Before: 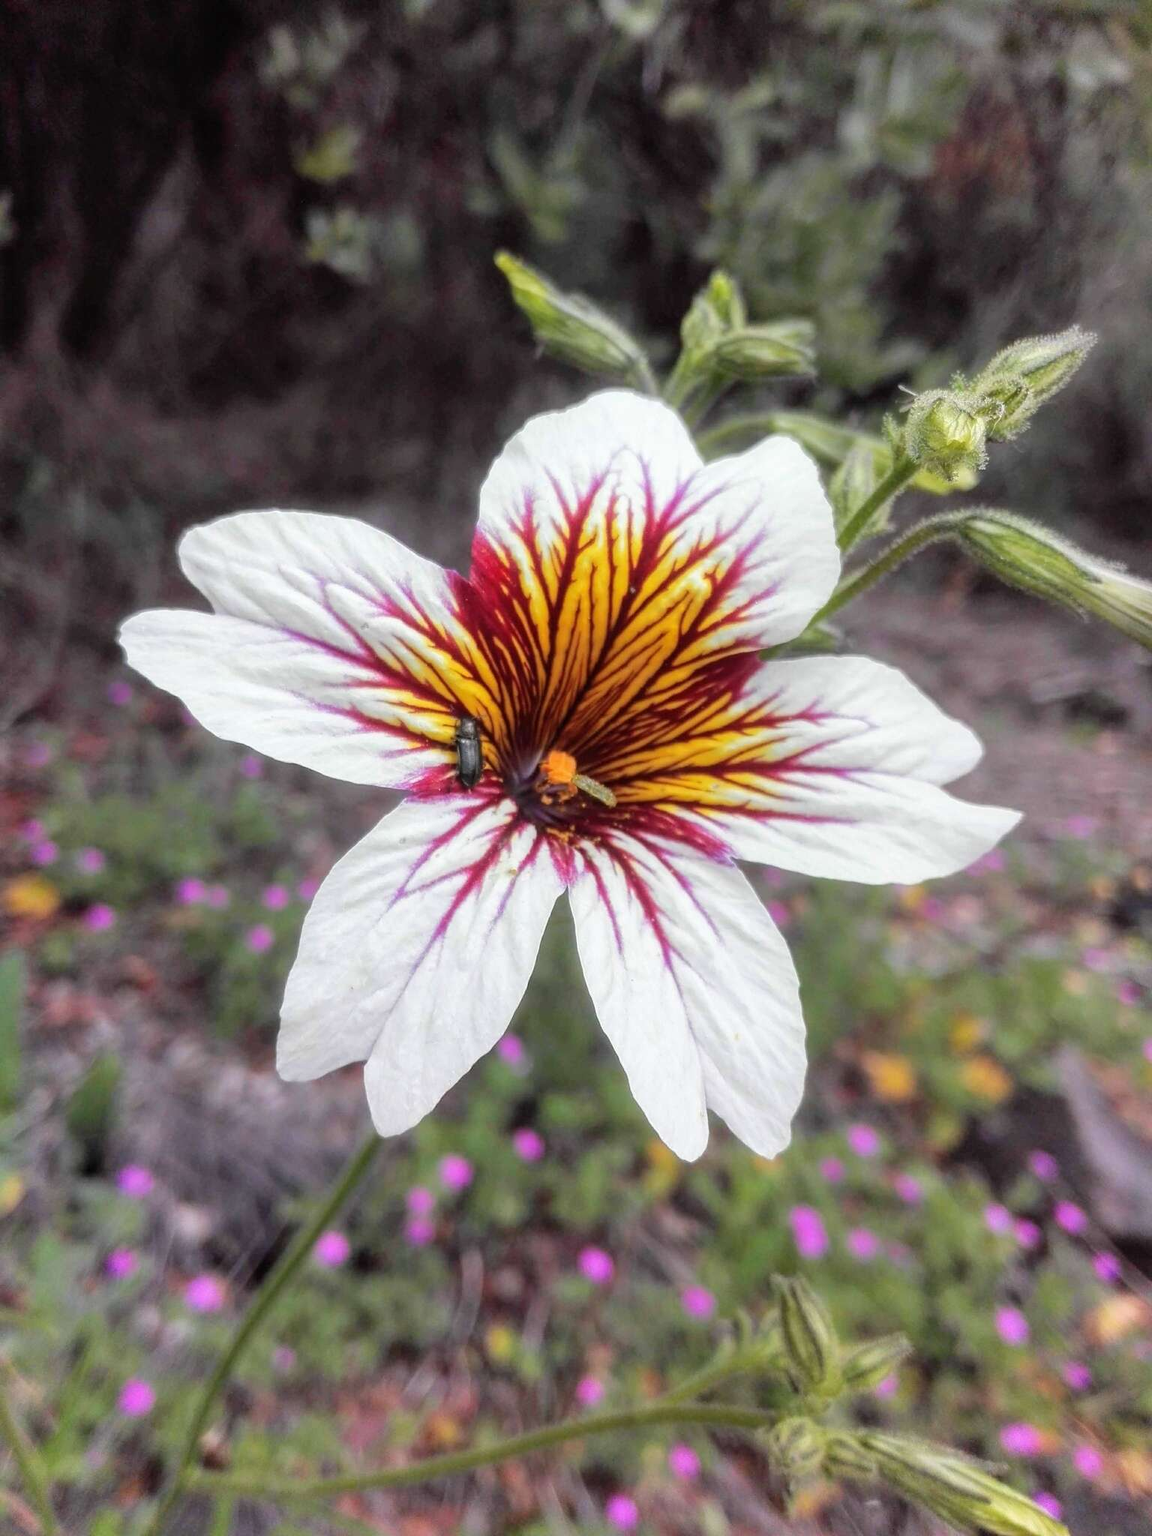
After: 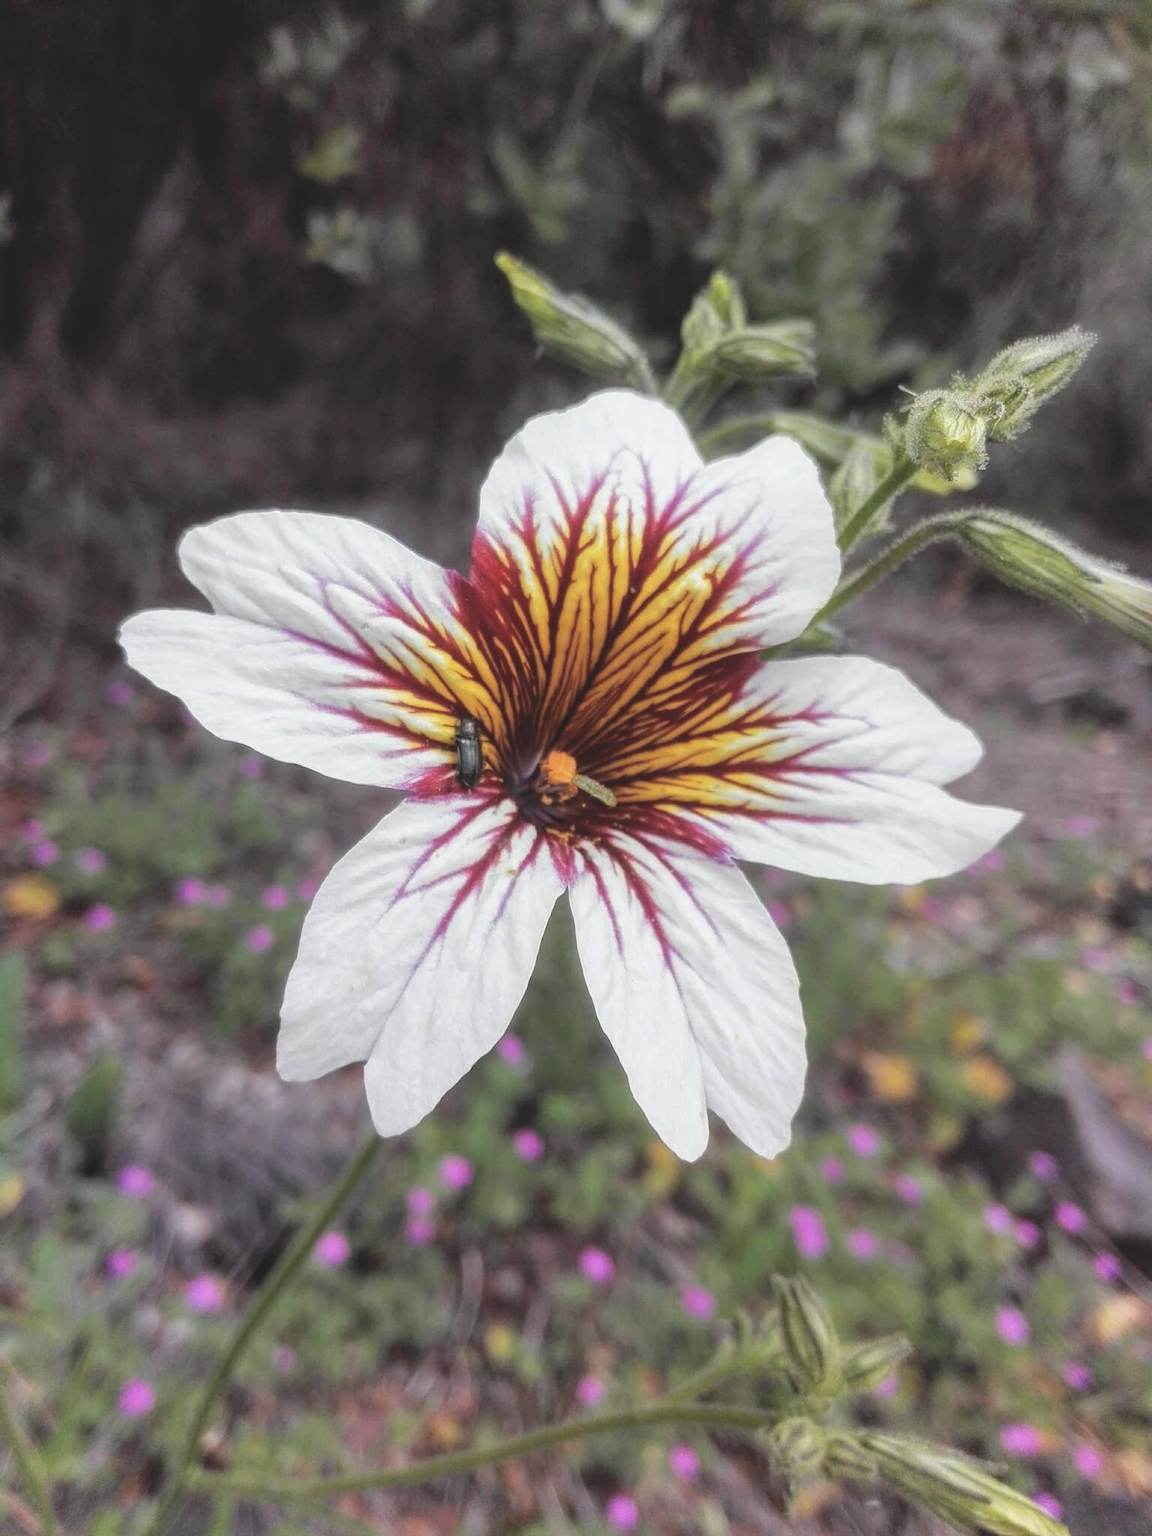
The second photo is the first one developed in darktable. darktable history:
color correction: saturation 0.8
exposure: black level correction -0.015, exposure -0.125 EV, compensate highlight preservation false
